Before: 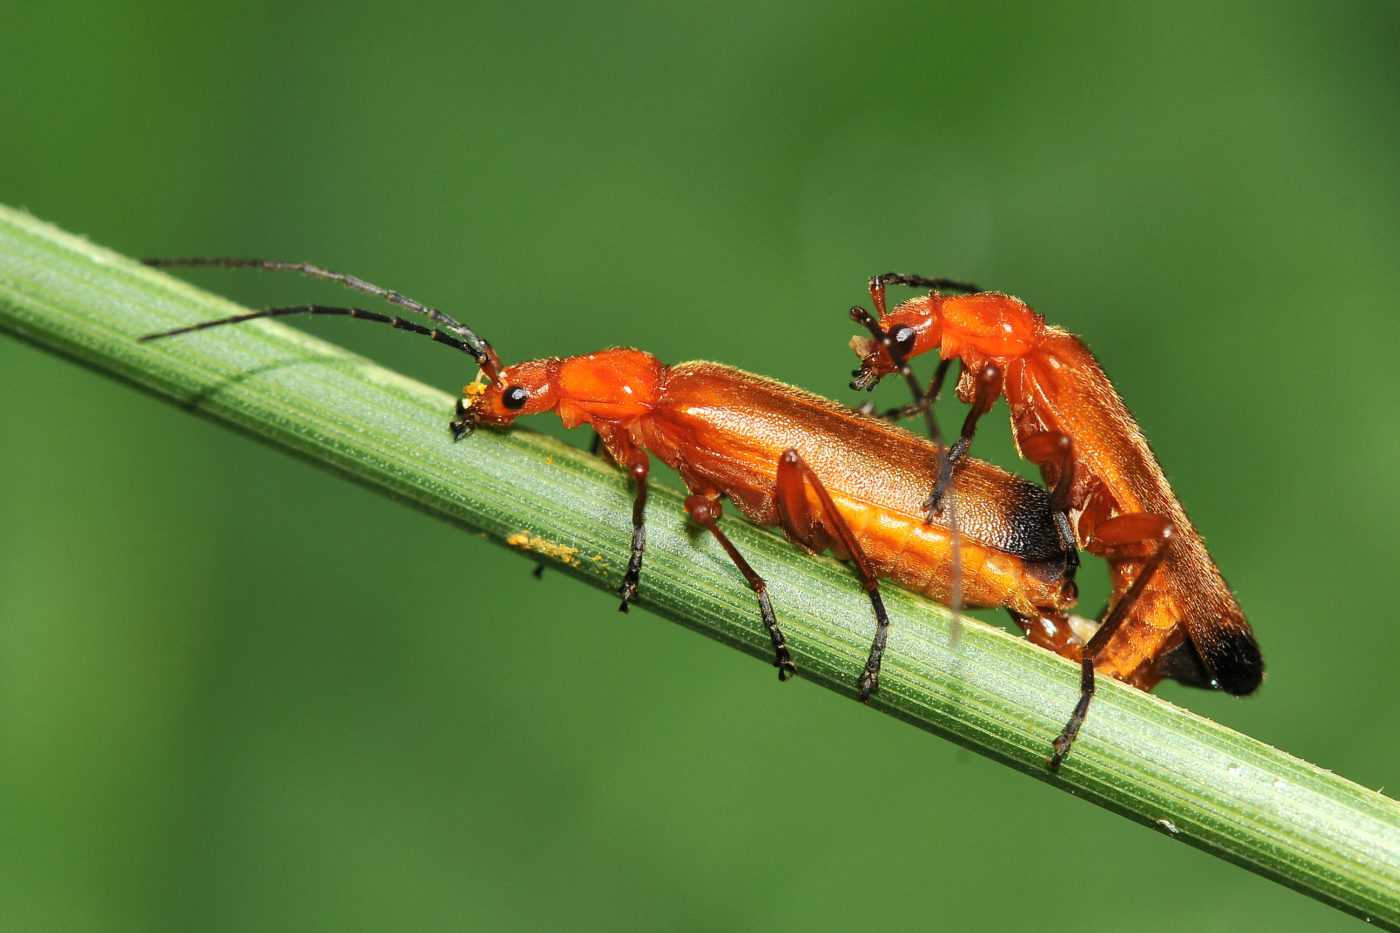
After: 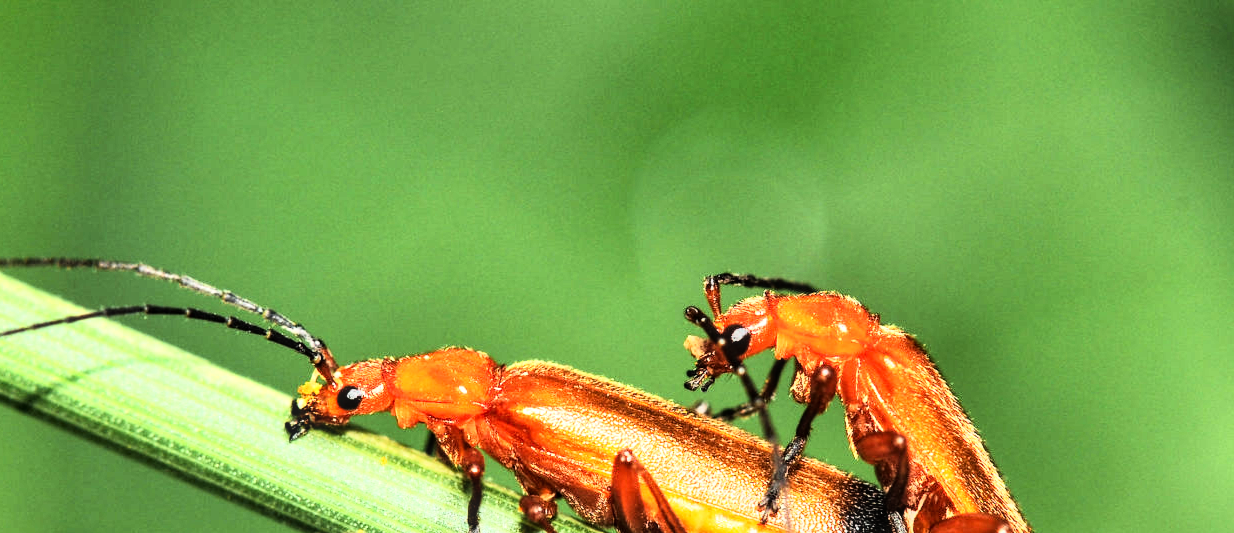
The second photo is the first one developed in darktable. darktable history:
shadows and highlights: shadows 29.32, highlights -29.32, low approximation 0.01, soften with gaussian
crop and rotate: left 11.812%, bottom 42.776%
local contrast: on, module defaults
rgb curve: curves: ch0 [(0, 0) (0.21, 0.15) (0.24, 0.21) (0.5, 0.75) (0.75, 0.96) (0.89, 0.99) (1, 1)]; ch1 [(0, 0.02) (0.21, 0.13) (0.25, 0.2) (0.5, 0.67) (0.75, 0.9) (0.89, 0.97) (1, 1)]; ch2 [(0, 0.02) (0.21, 0.13) (0.25, 0.2) (0.5, 0.67) (0.75, 0.9) (0.89, 0.97) (1, 1)], compensate middle gray true
